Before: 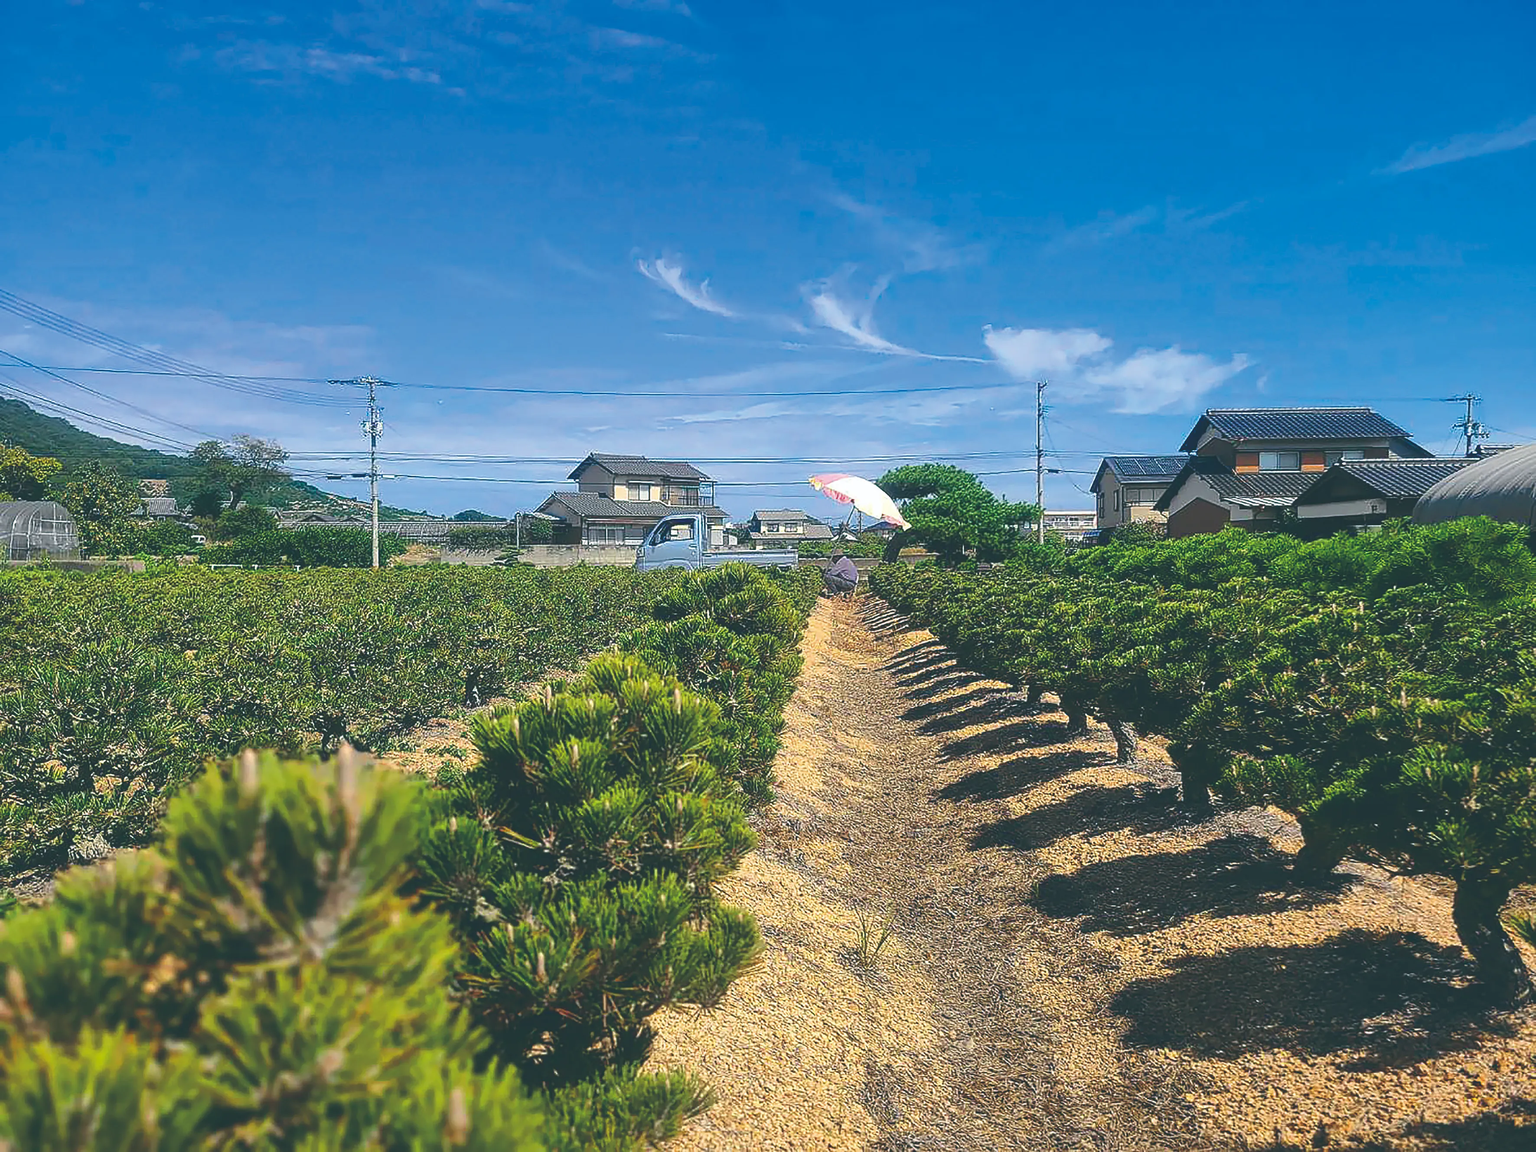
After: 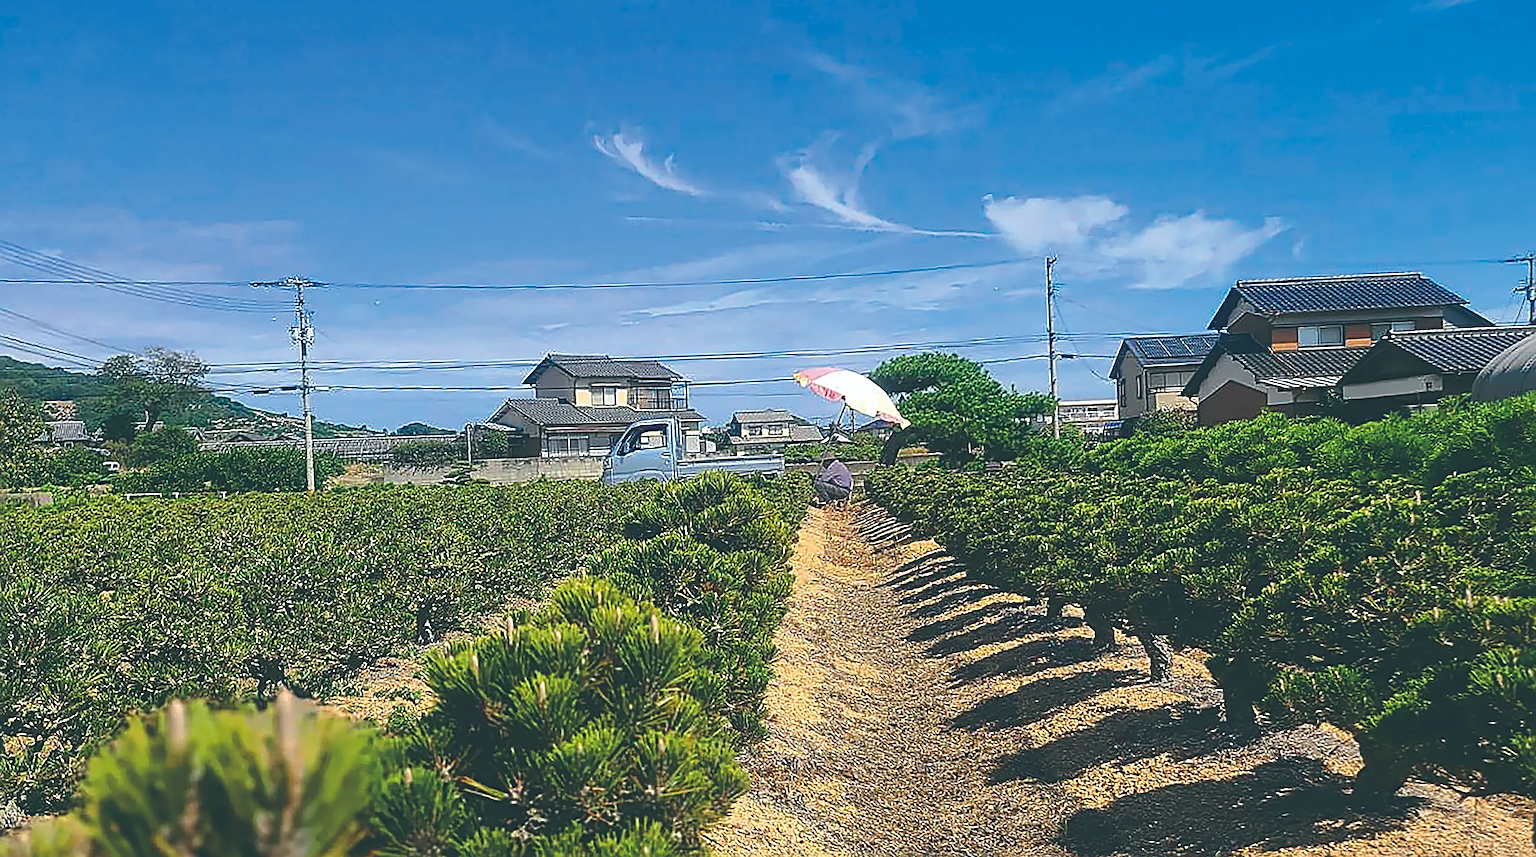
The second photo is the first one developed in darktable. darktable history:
rotate and perspective: rotation -2°, crop left 0.022, crop right 0.978, crop top 0.049, crop bottom 0.951
crop: left 5.596%, top 10.314%, right 3.534%, bottom 19.395%
sharpen: radius 4
